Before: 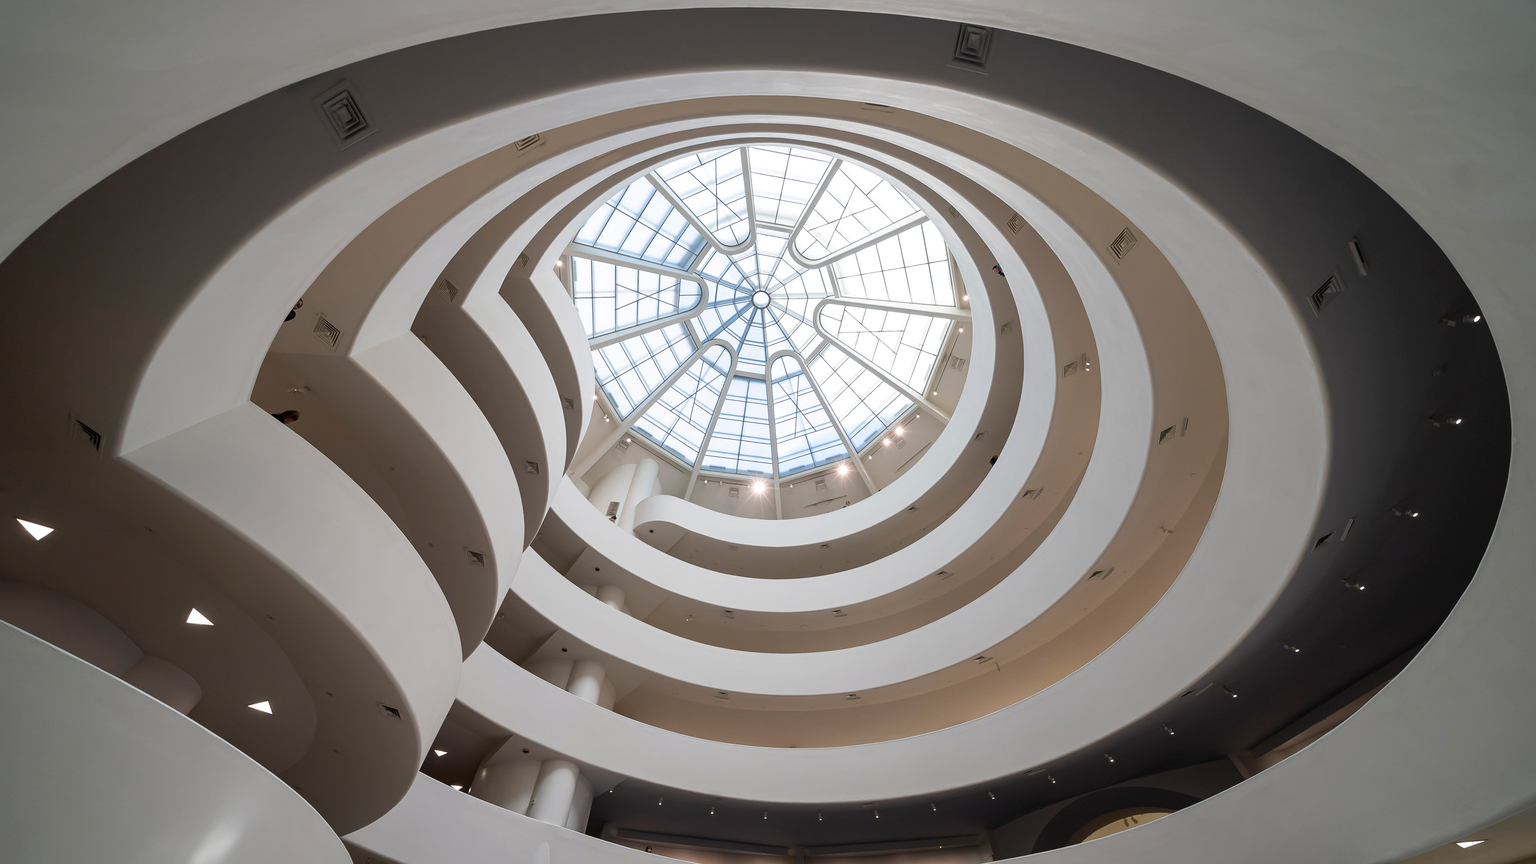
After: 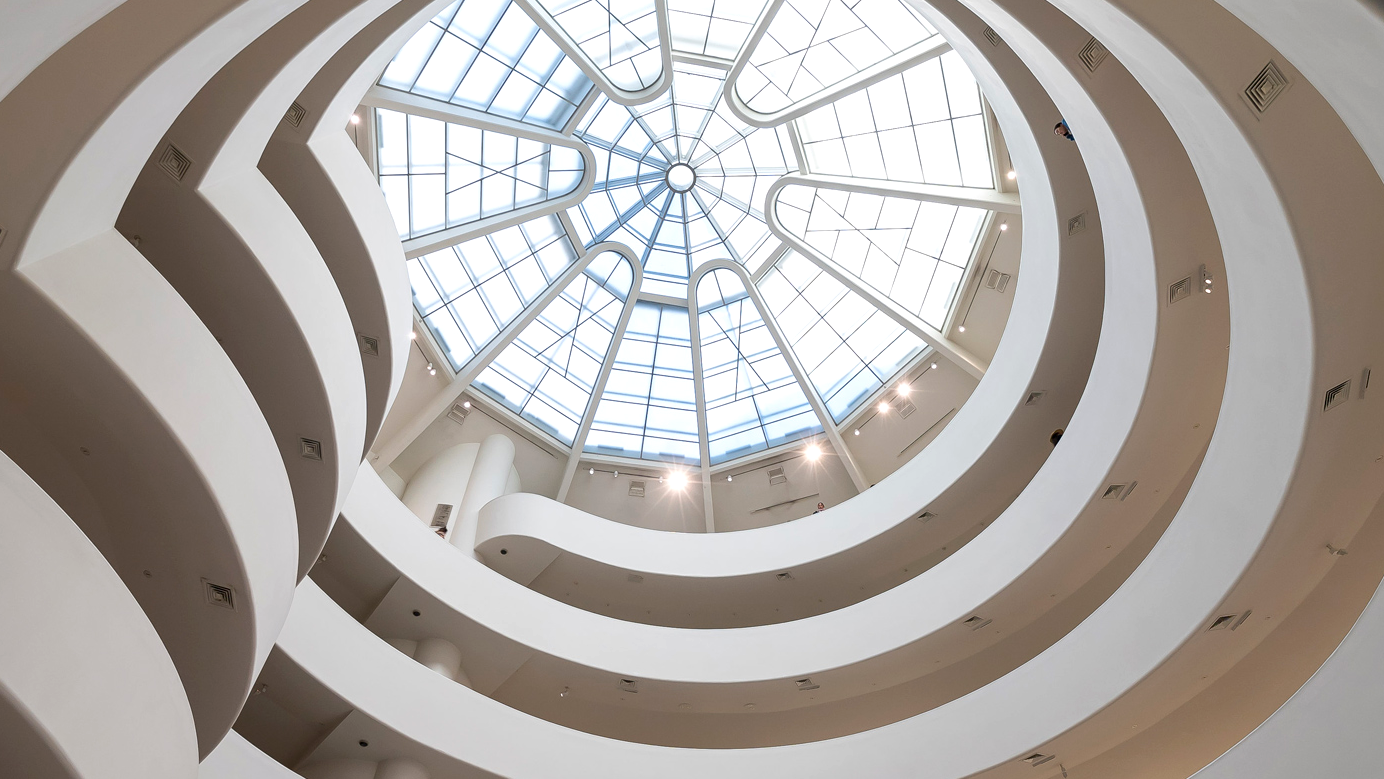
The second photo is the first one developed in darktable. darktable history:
crop and rotate: left 22.13%, top 22.054%, right 22.026%, bottom 22.102%
exposure: black level correction 0.001, exposure 0.191 EV, compensate highlight preservation false
